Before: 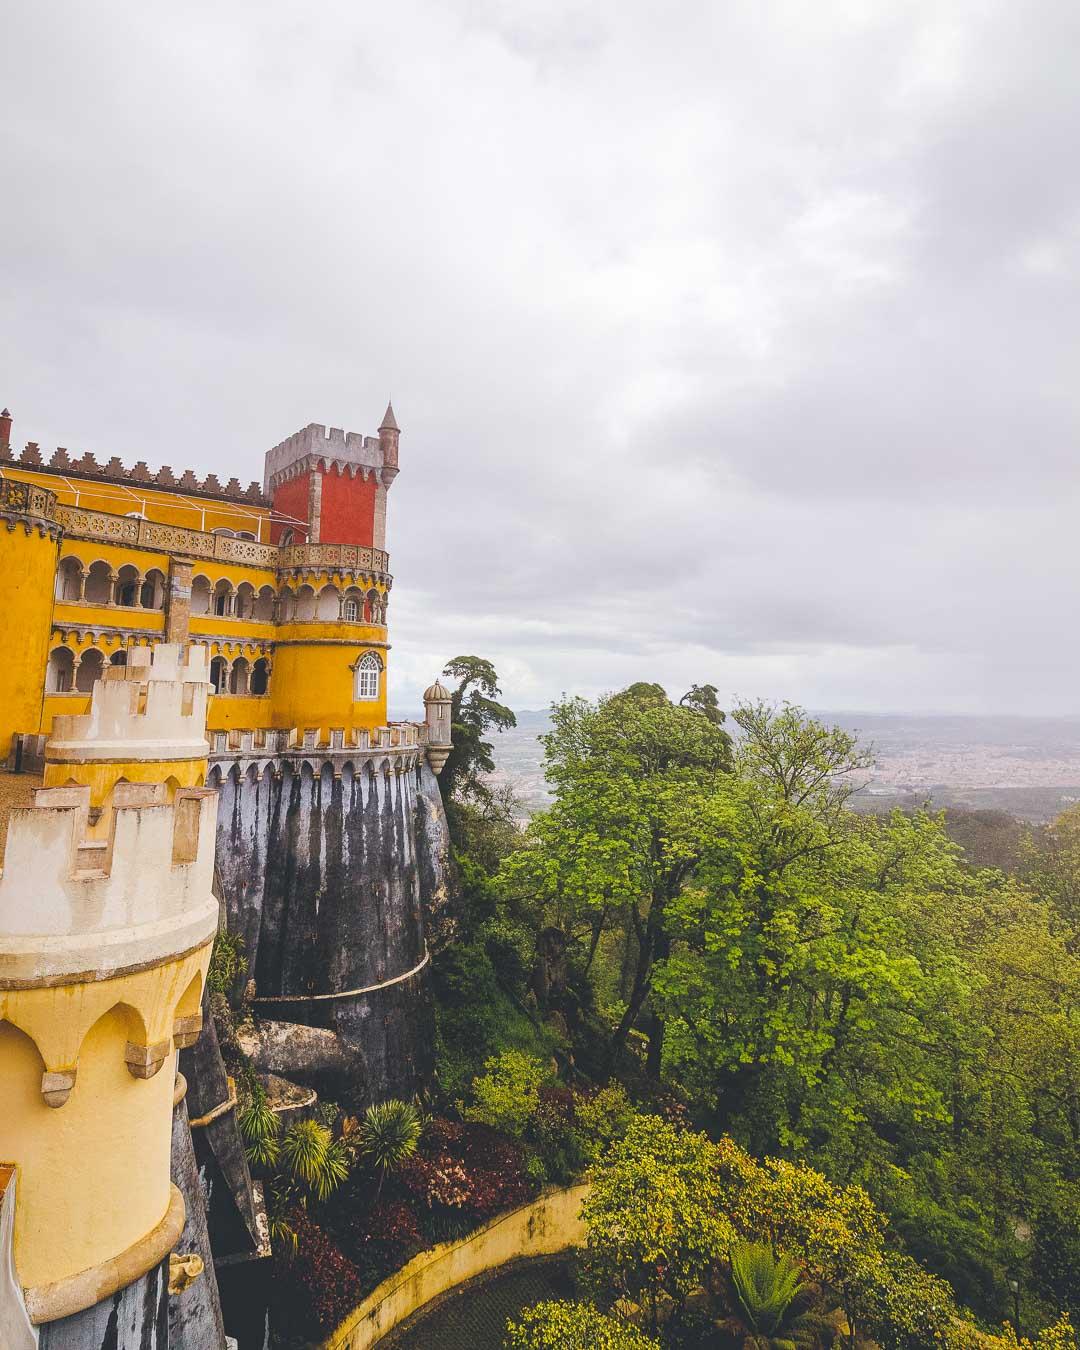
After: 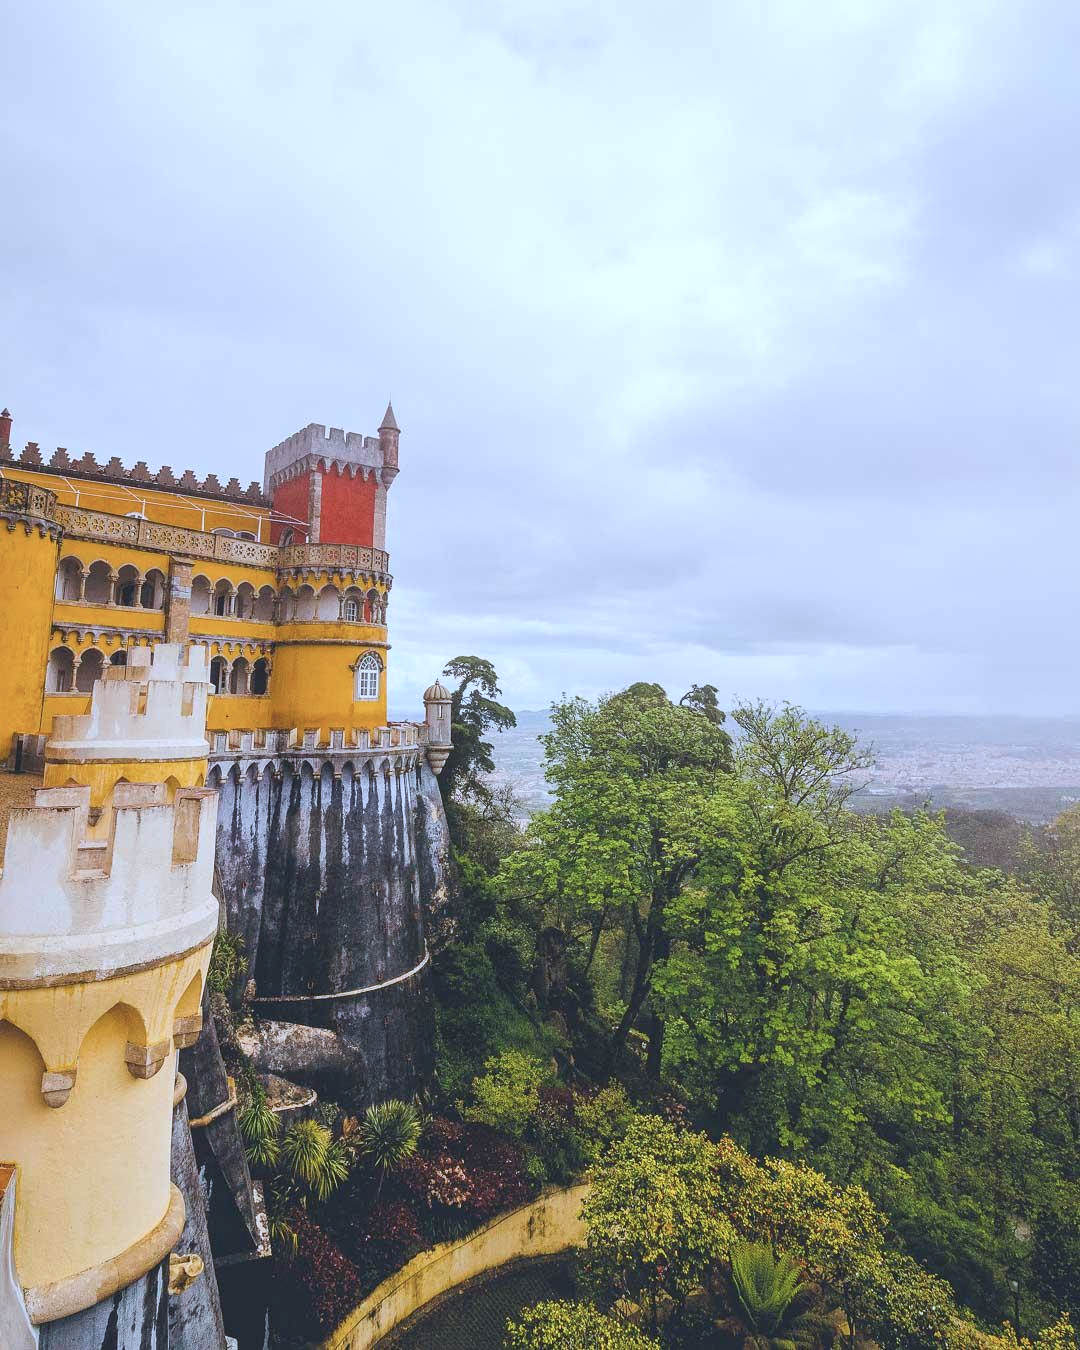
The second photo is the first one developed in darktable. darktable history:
color calibration: illuminant as shot in camera, x 0.358, y 0.373, temperature 4628.91 K, saturation algorithm version 1 (2020)
color correction: highlights a* -3.77, highlights b* -10.96
contrast brightness saturation: saturation -0.047
